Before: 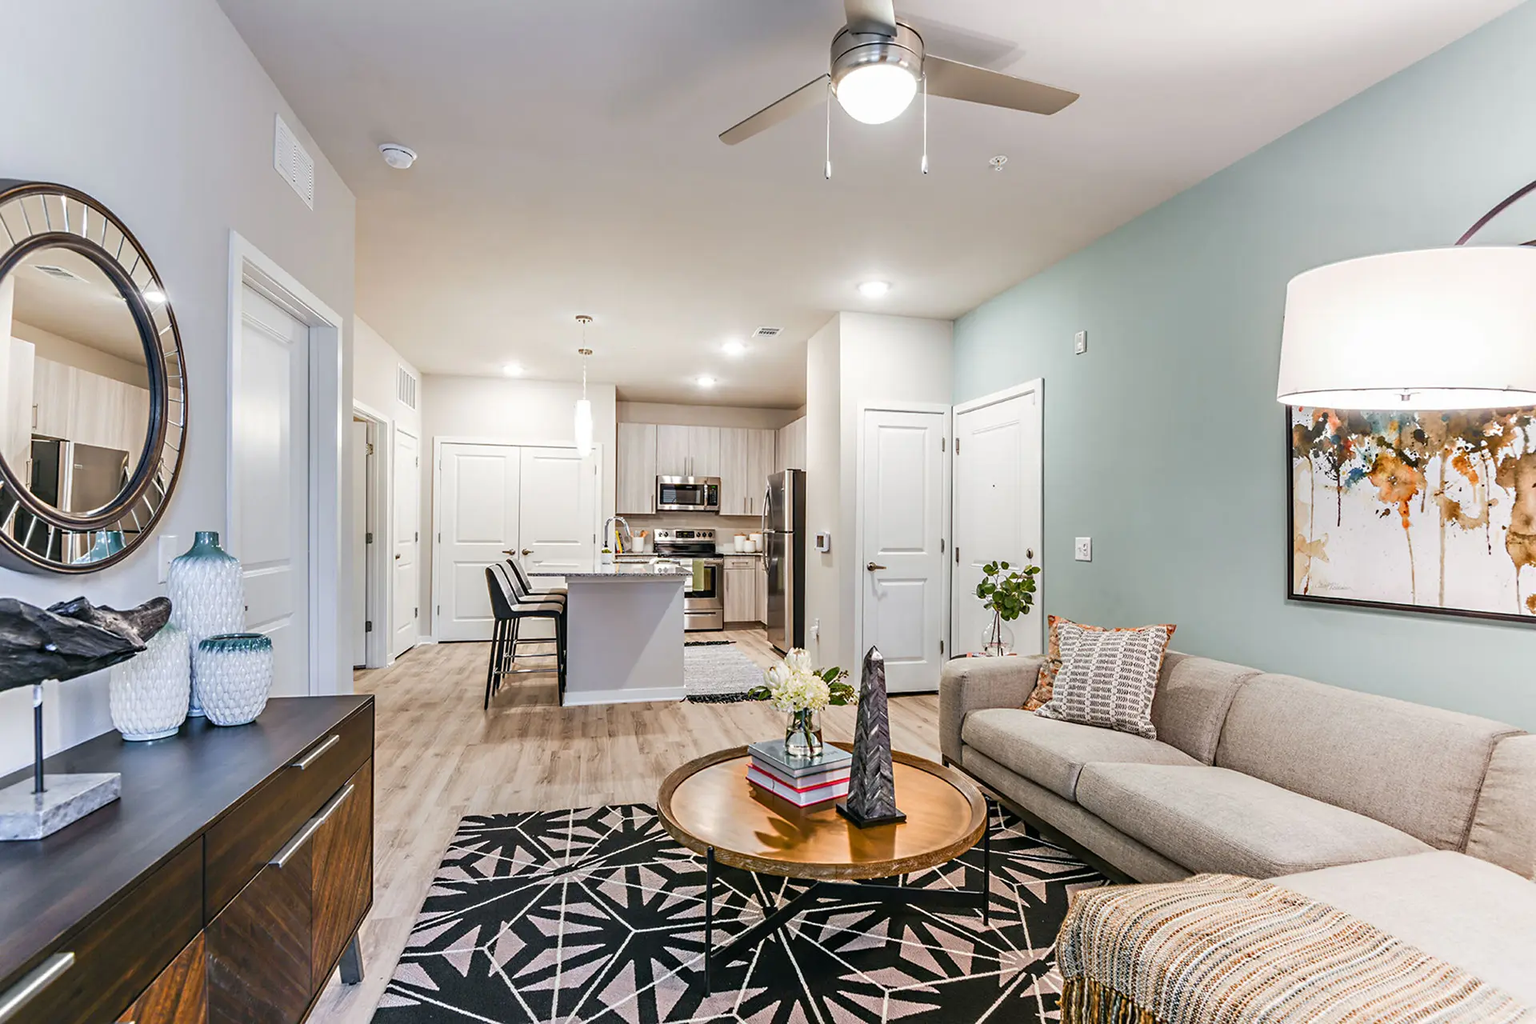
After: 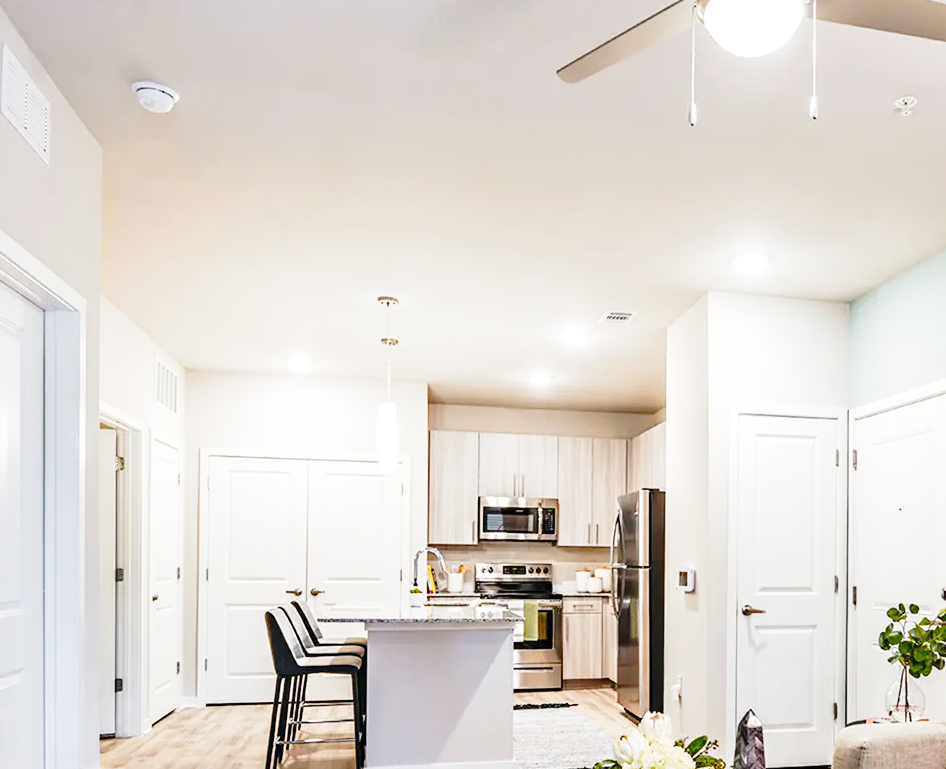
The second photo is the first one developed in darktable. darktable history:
vibrance: on, module defaults
base curve: curves: ch0 [(0, 0) (0.028, 0.03) (0.121, 0.232) (0.46, 0.748) (0.859, 0.968) (1, 1)], preserve colors none
crop: left 17.835%, top 7.675%, right 32.881%, bottom 32.213%
